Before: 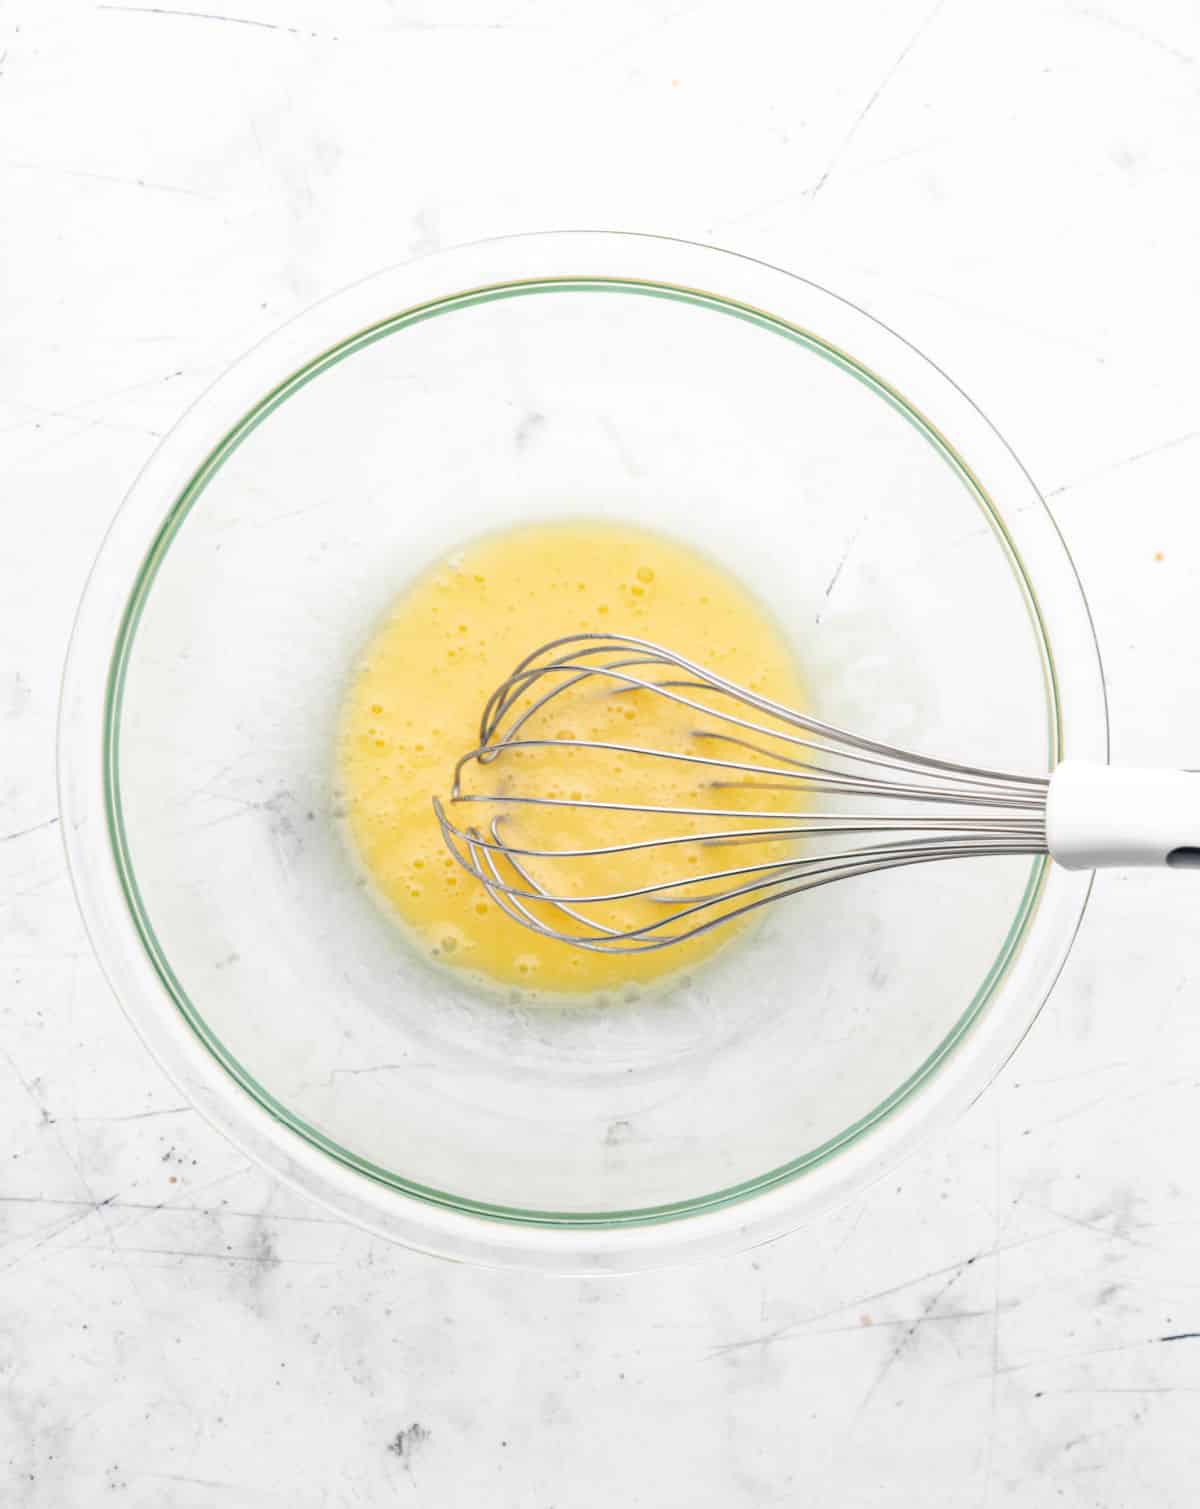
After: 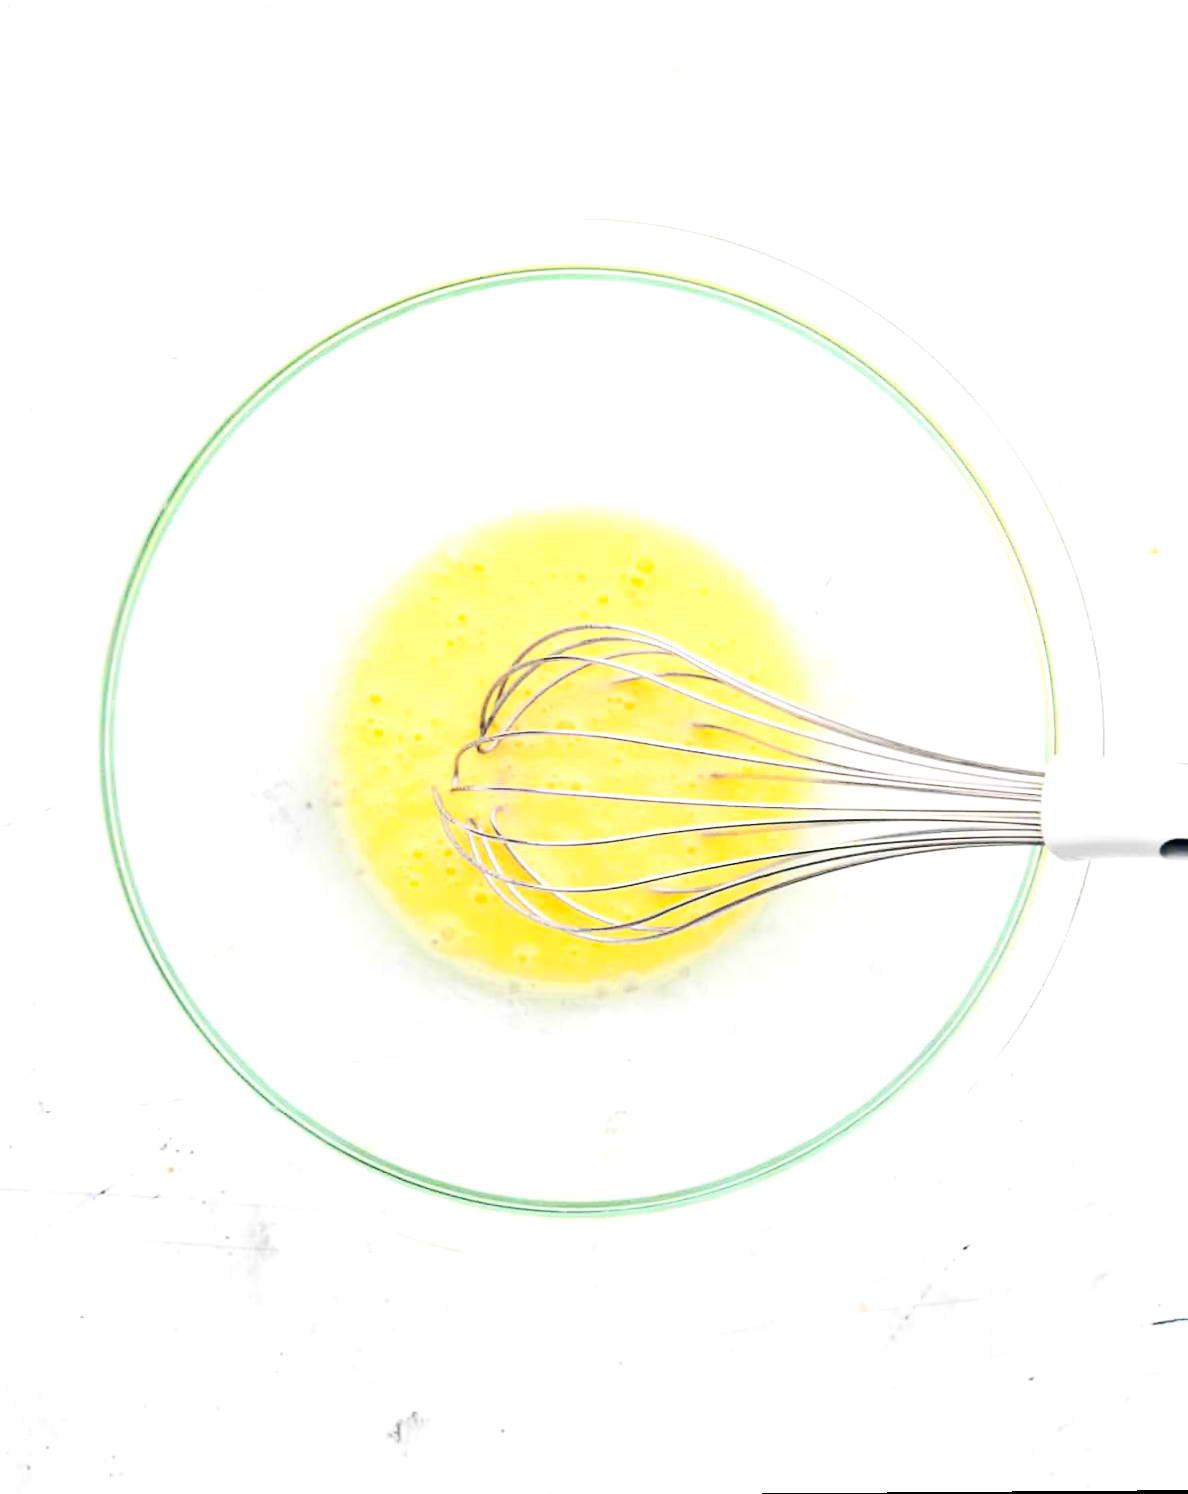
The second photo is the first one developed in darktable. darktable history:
rotate and perspective: rotation 0.174°, lens shift (vertical) 0.013, lens shift (horizontal) 0.019, shear 0.001, automatic cropping original format, crop left 0.007, crop right 0.991, crop top 0.016, crop bottom 0.997
contrast brightness saturation: contrast 0.32, brightness -0.08, saturation 0.17
exposure: black level correction 0, exposure 0.5 EV, compensate exposure bias true, compensate highlight preservation false
